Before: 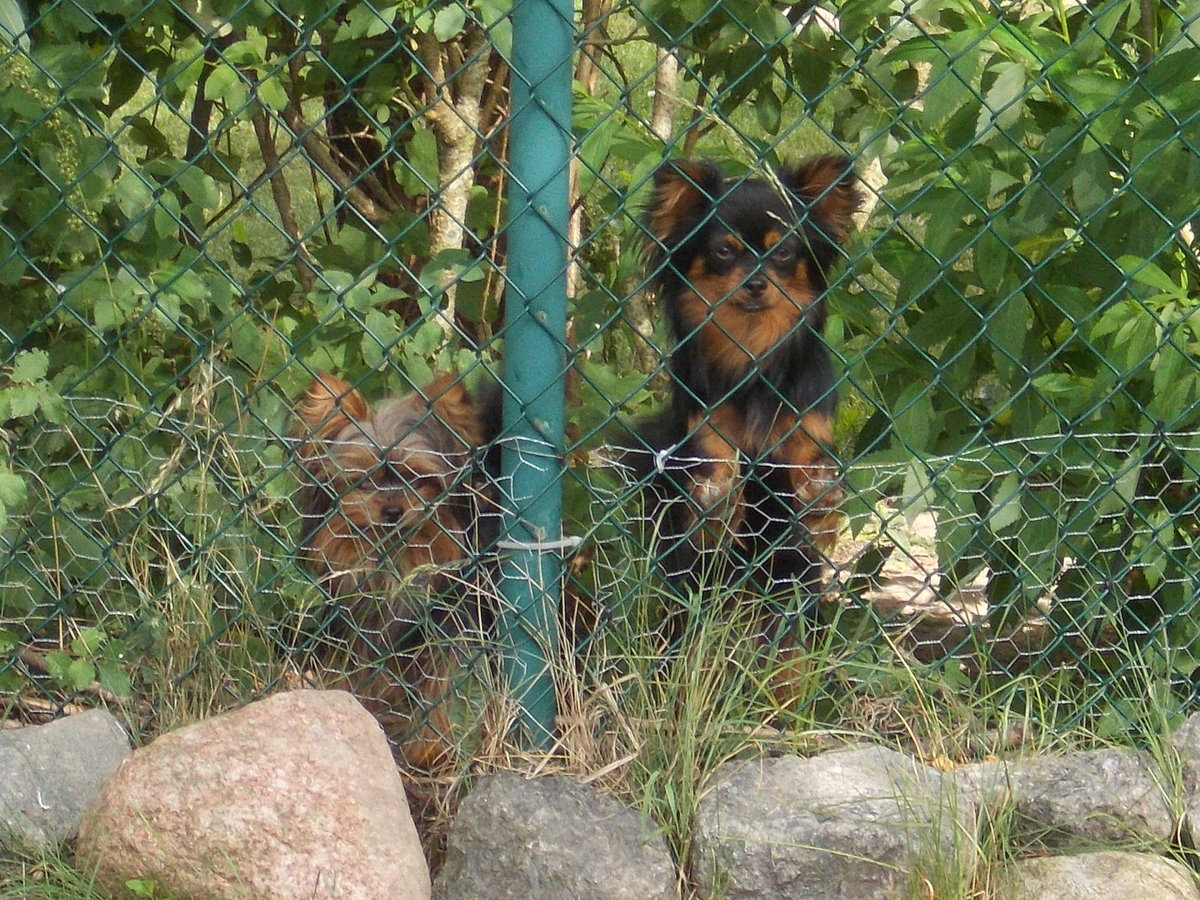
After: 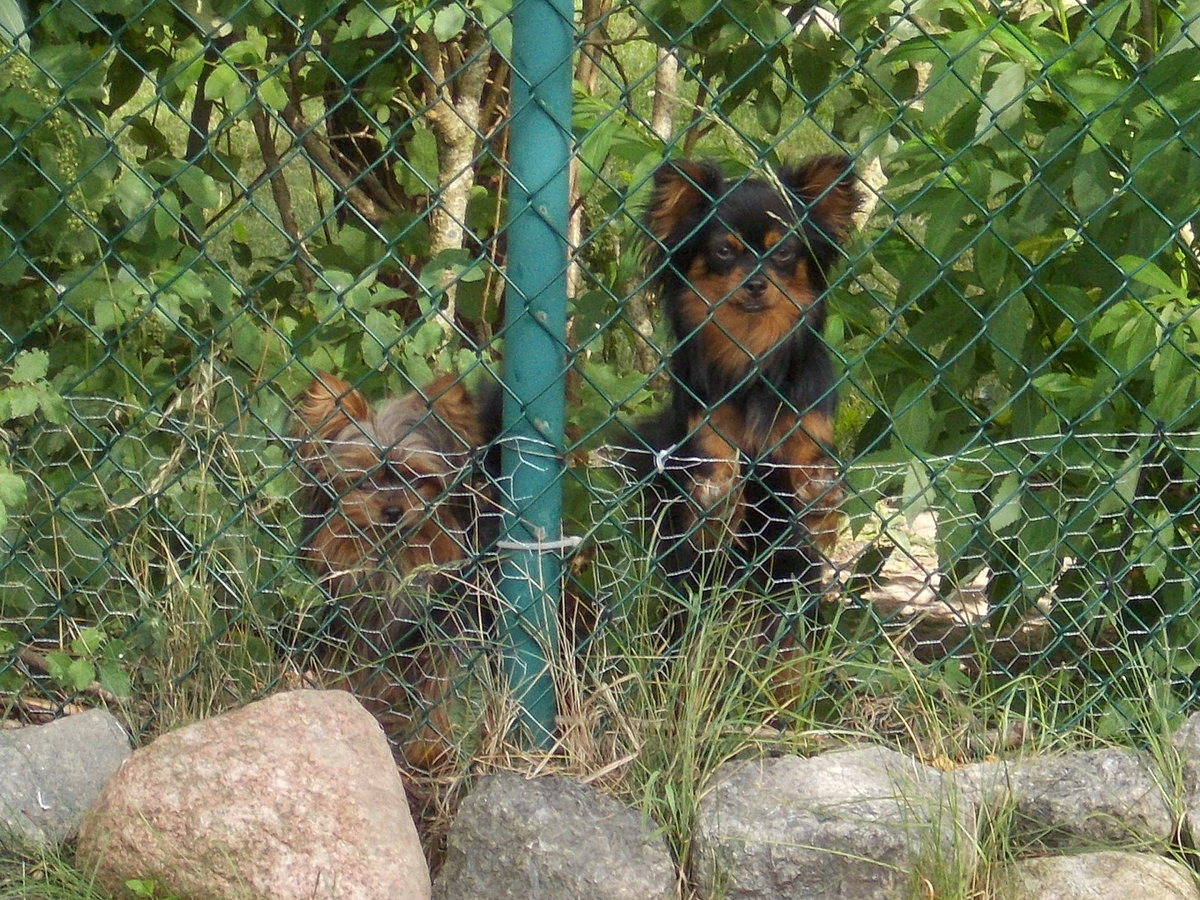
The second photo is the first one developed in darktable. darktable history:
color zones: curves: ch0 [(0.018, 0.548) (0.197, 0.654) (0.425, 0.447) (0.605, 0.658) (0.732, 0.579)]; ch1 [(0.105, 0.531) (0.224, 0.531) (0.386, 0.39) (0.618, 0.456) (0.732, 0.456) (0.956, 0.421)]; ch2 [(0.039, 0.583) (0.215, 0.465) (0.399, 0.544) (0.465, 0.548) (0.614, 0.447) (0.724, 0.43) (0.882, 0.623) (0.956, 0.632)], mix -132.73%
local contrast: highlights 107%, shadows 98%, detail 119%, midtone range 0.2
exposure: compensate highlight preservation false
